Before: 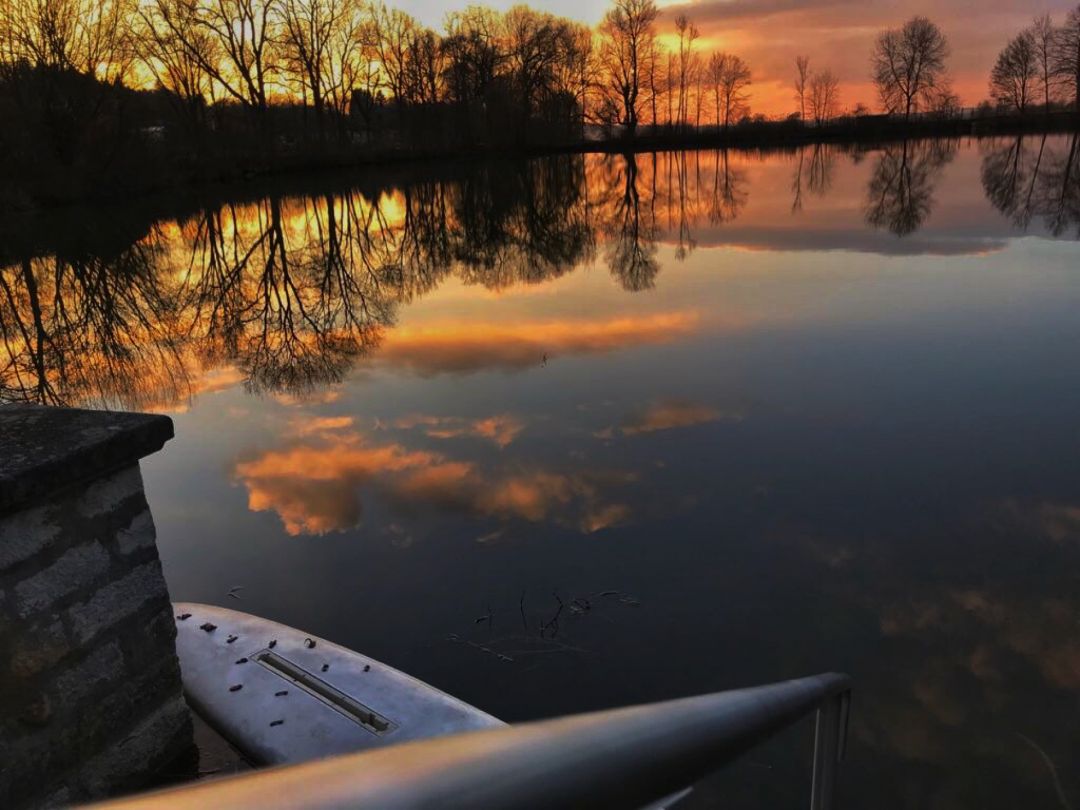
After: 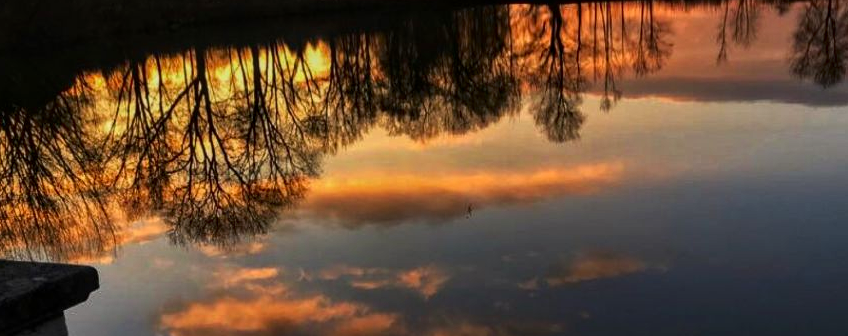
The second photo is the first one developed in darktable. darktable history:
local contrast: on, module defaults
contrast brightness saturation: contrast 0.15, brightness -0.01, saturation 0.1
crop: left 7.036%, top 18.398%, right 14.379%, bottom 40.043%
